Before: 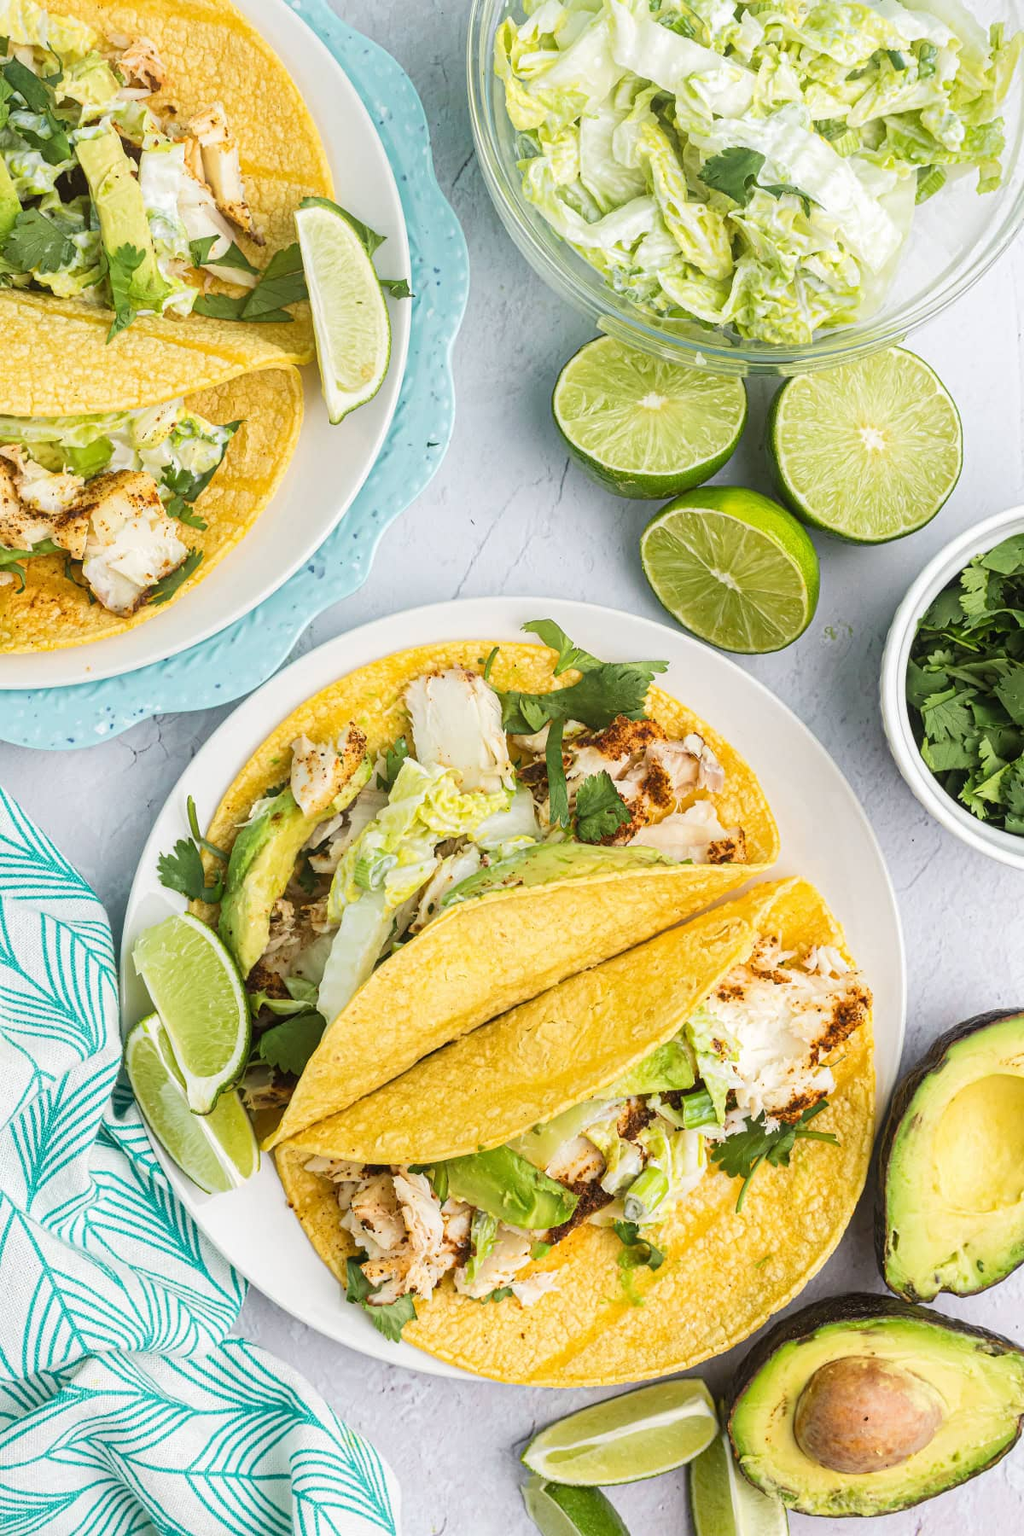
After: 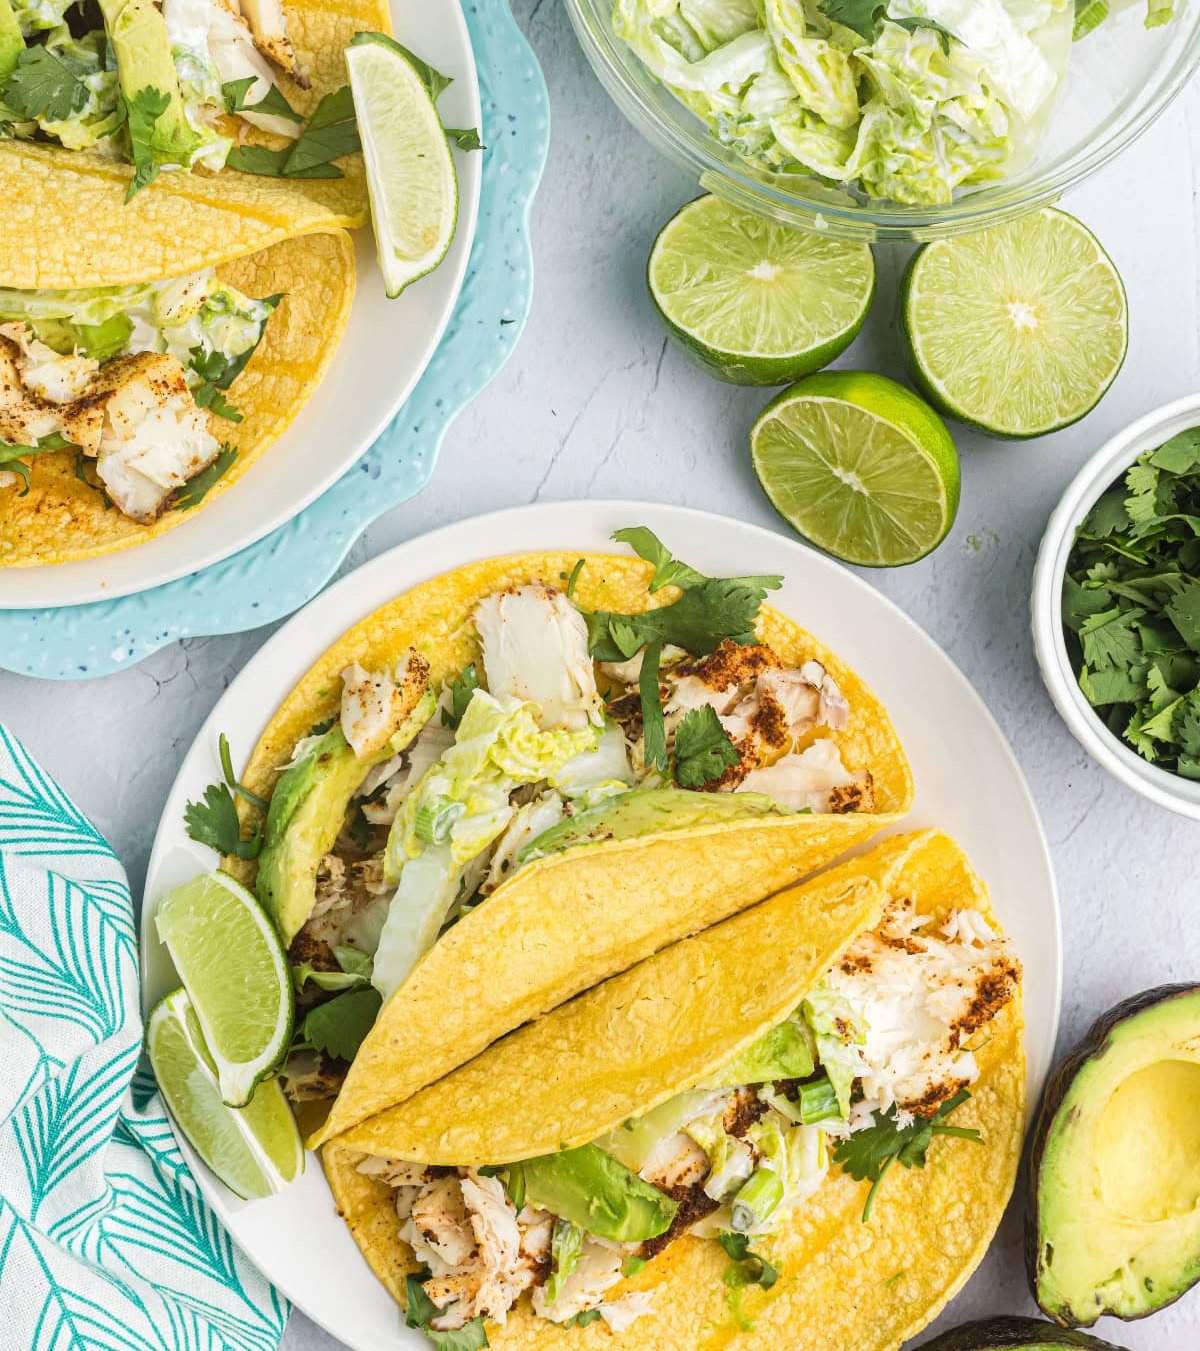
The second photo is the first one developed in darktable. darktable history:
crop: top 11.088%, bottom 13.826%
